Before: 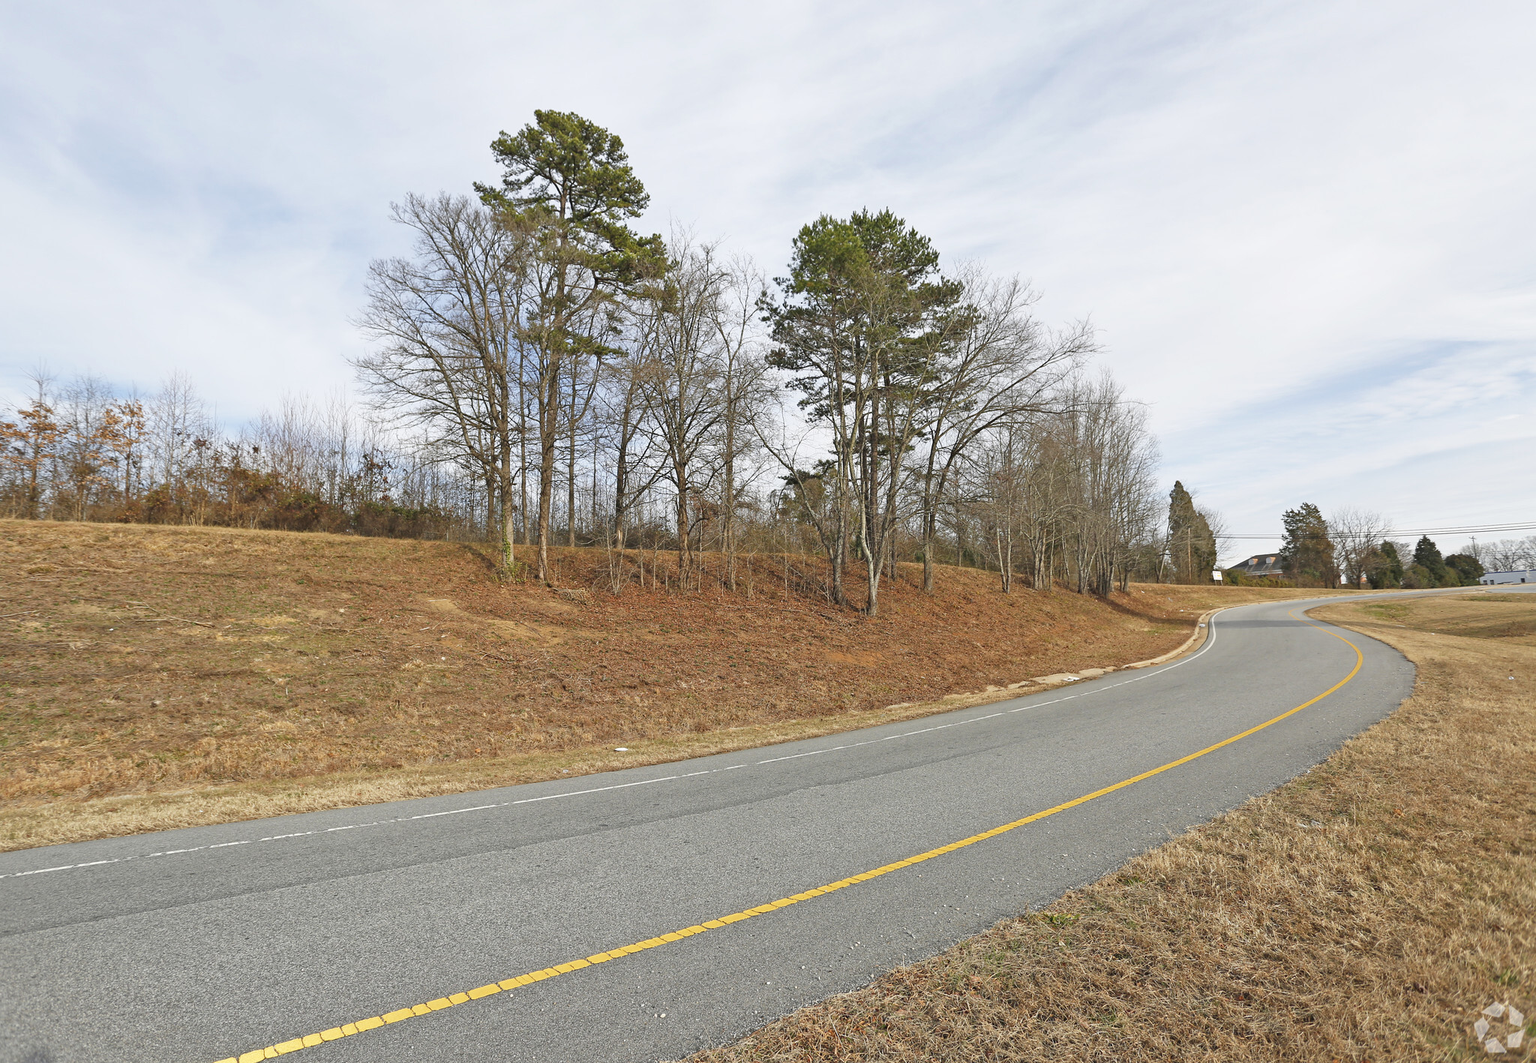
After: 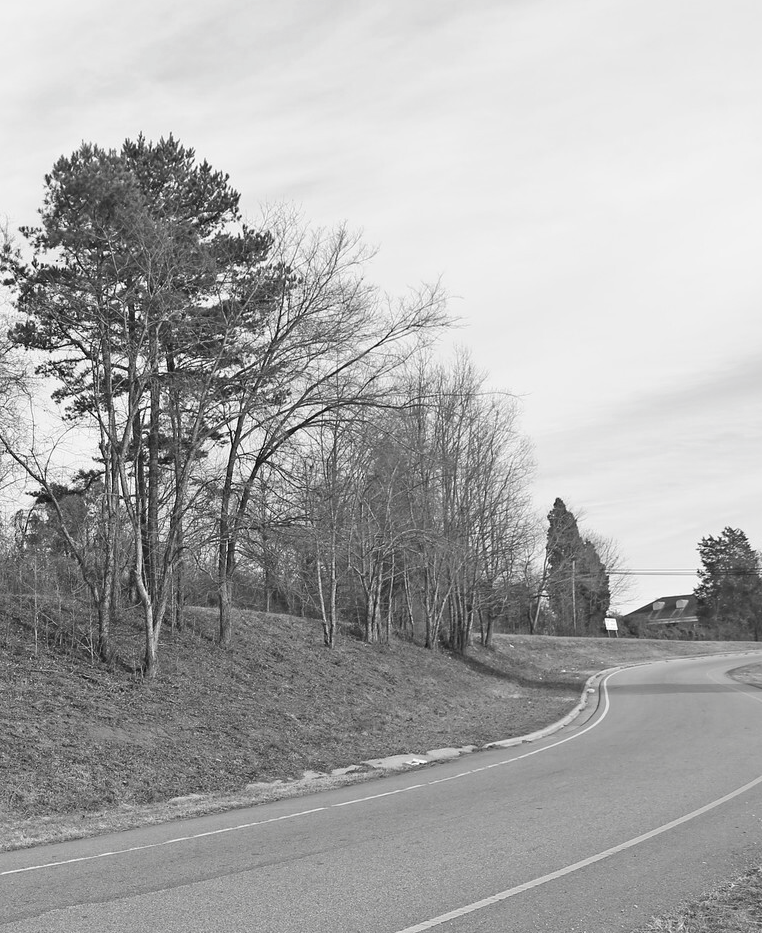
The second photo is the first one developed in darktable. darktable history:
crop and rotate: left 49.462%, top 10.107%, right 13.282%, bottom 24.003%
contrast brightness saturation: saturation -0.987
